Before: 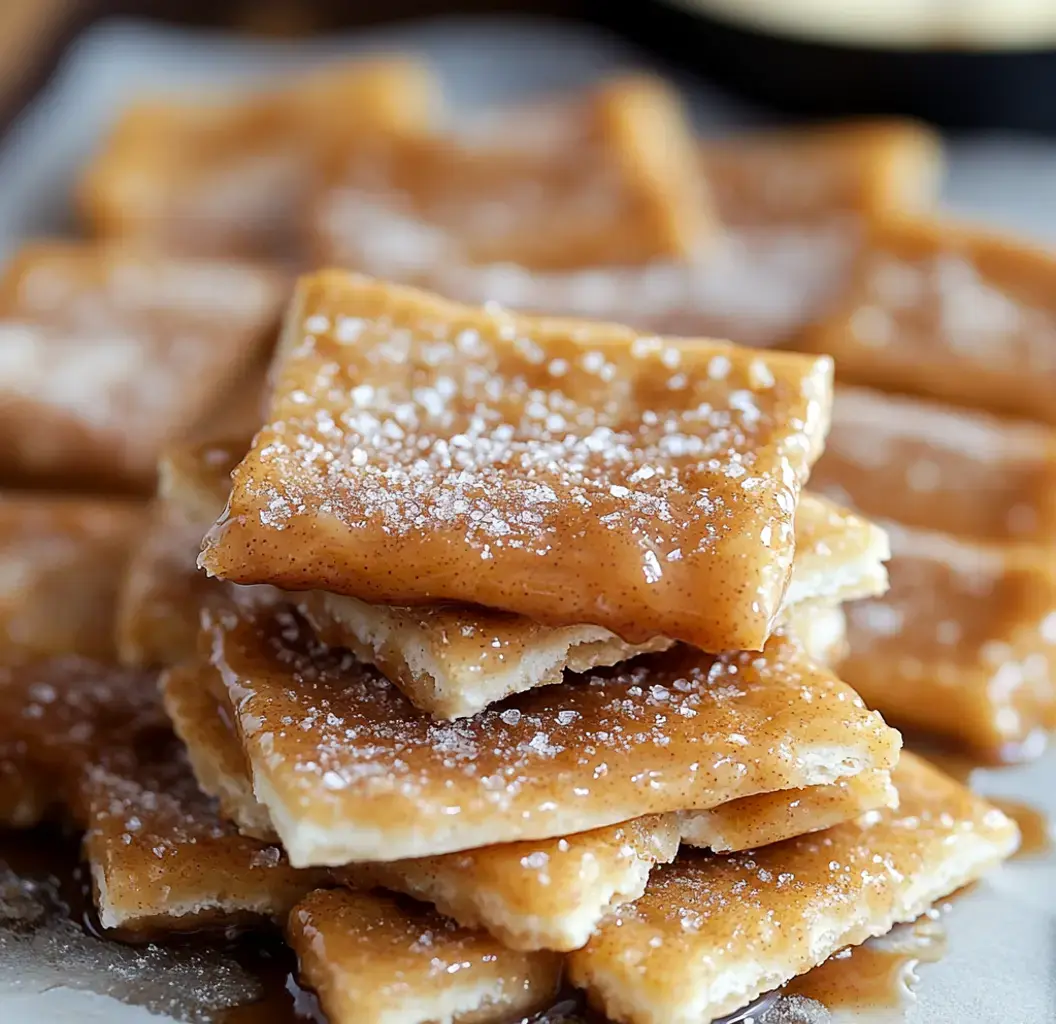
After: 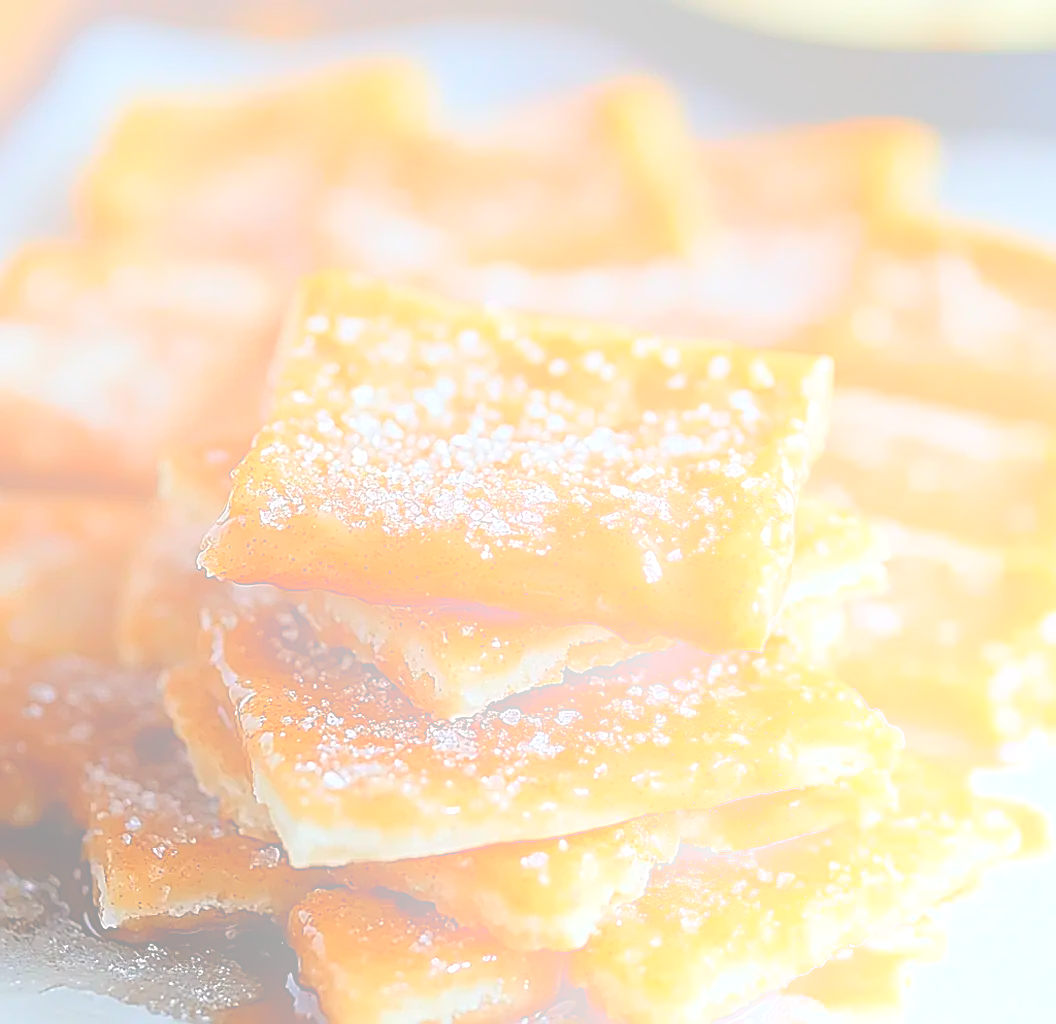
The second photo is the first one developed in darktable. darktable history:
base curve: curves: ch0 [(0, 0) (0.74, 0.67) (1, 1)]
sharpen: amount 1.861
bloom: size 70%, threshold 25%, strength 70%
local contrast: highlights 100%, shadows 100%, detail 120%, midtone range 0.2
